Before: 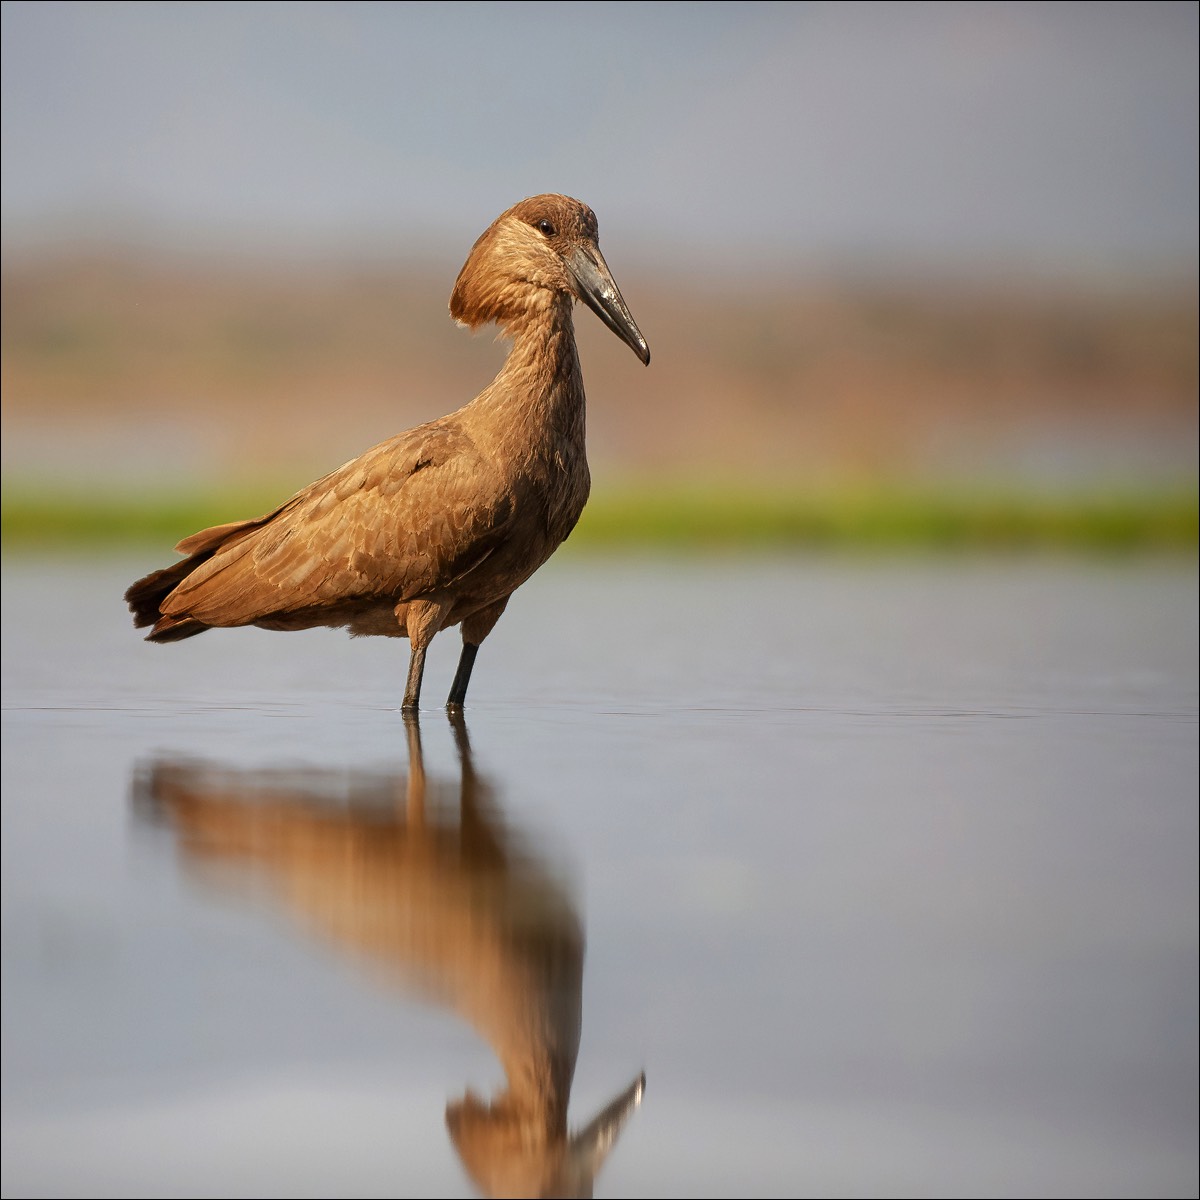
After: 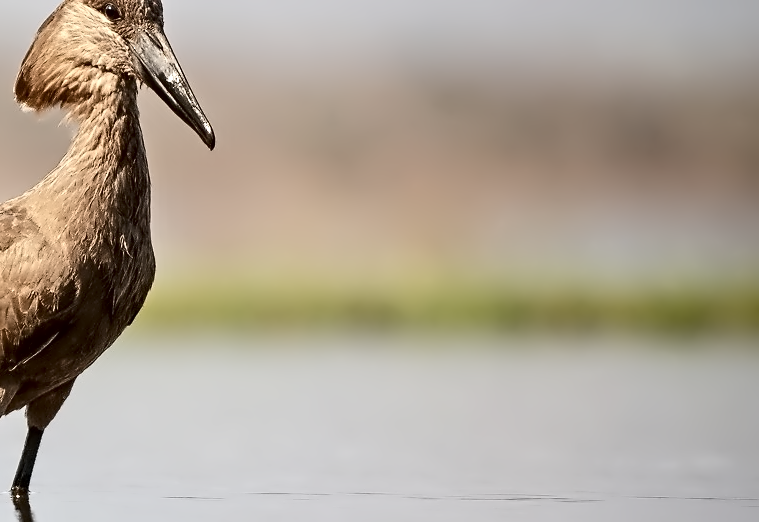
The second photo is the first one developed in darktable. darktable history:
contrast equalizer: y [[0.5, 0.542, 0.583, 0.625, 0.667, 0.708], [0.5 ×6], [0.5 ×6], [0, 0.033, 0.067, 0.1, 0.133, 0.167], [0, 0.05, 0.1, 0.15, 0.2, 0.25]]
contrast brightness saturation: contrast 0.254, saturation -0.316
crop: left 36.29%, top 18.025%, right 0.383%, bottom 38.393%
